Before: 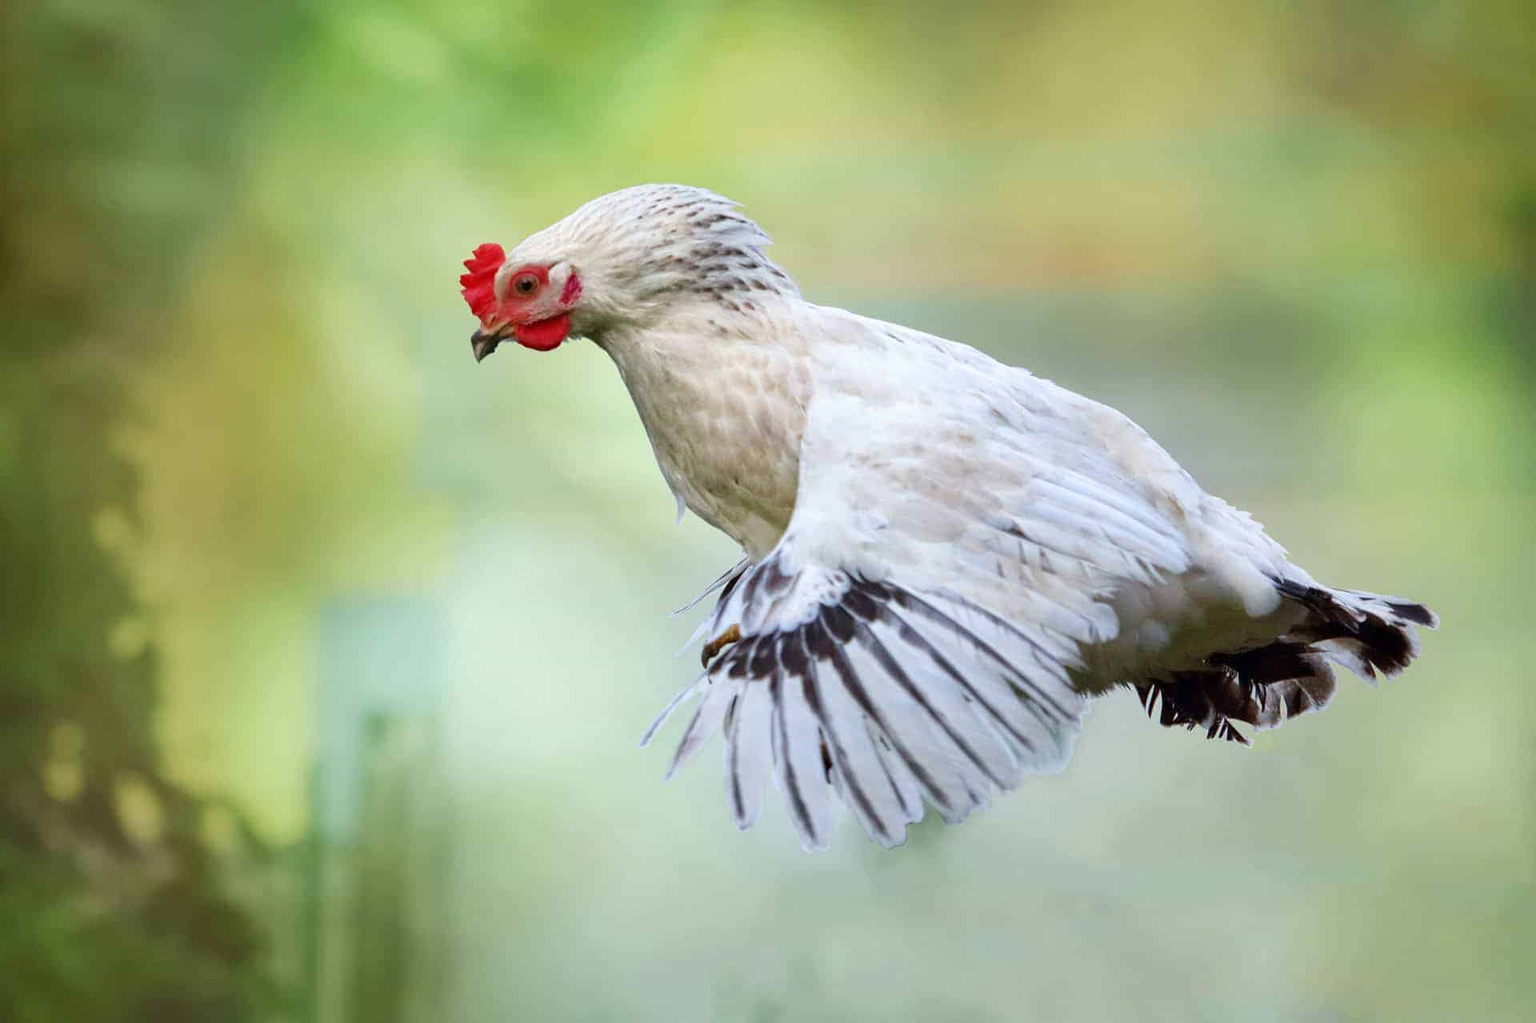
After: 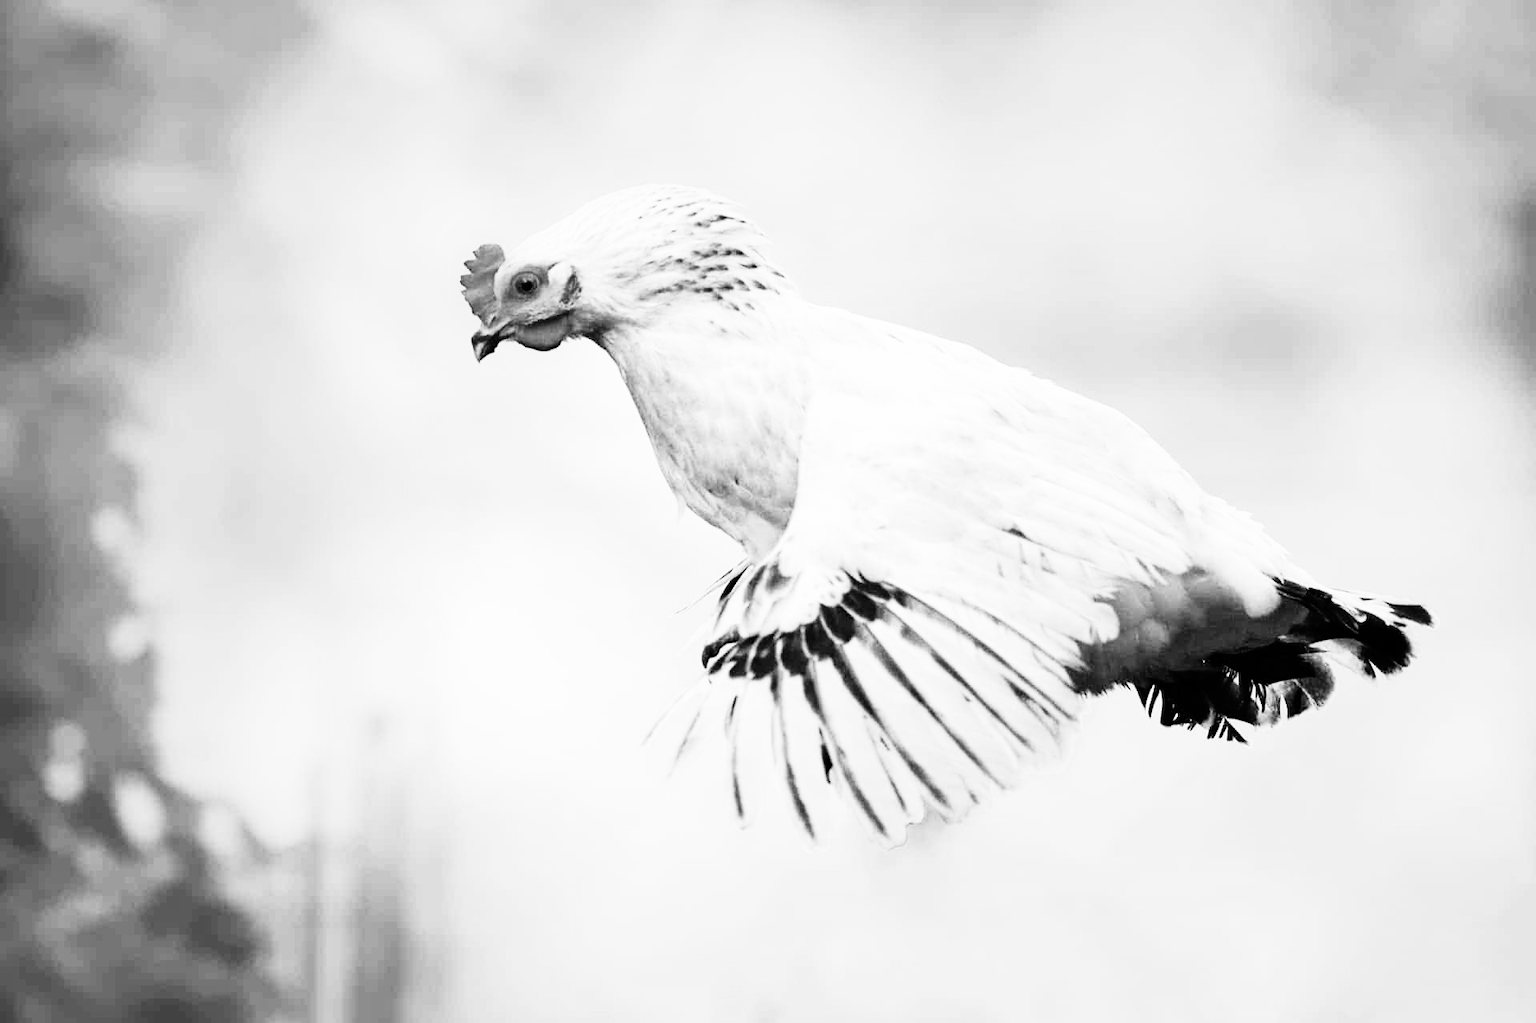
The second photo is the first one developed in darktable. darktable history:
monochrome: on, module defaults
rgb curve: curves: ch0 [(0, 0) (0.21, 0.15) (0.24, 0.21) (0.5, 0.75) (0.75, 0.96) (0.89, 0.99) (1, 1)]; ch1 [(0, 0.02) (0.21, 0.13) (0.25, 0.2) (0.5, 0.67) (0.75, 0.9) (0.89, 0.97) (1, 1)]; ch2 [(0, 0.02) (0.21, 0.13) (0.25, 0.2) (0.5, 0.67) (0.75, 0.9) (0.89, 0.97) (1, 1)], compensate middle gray true
